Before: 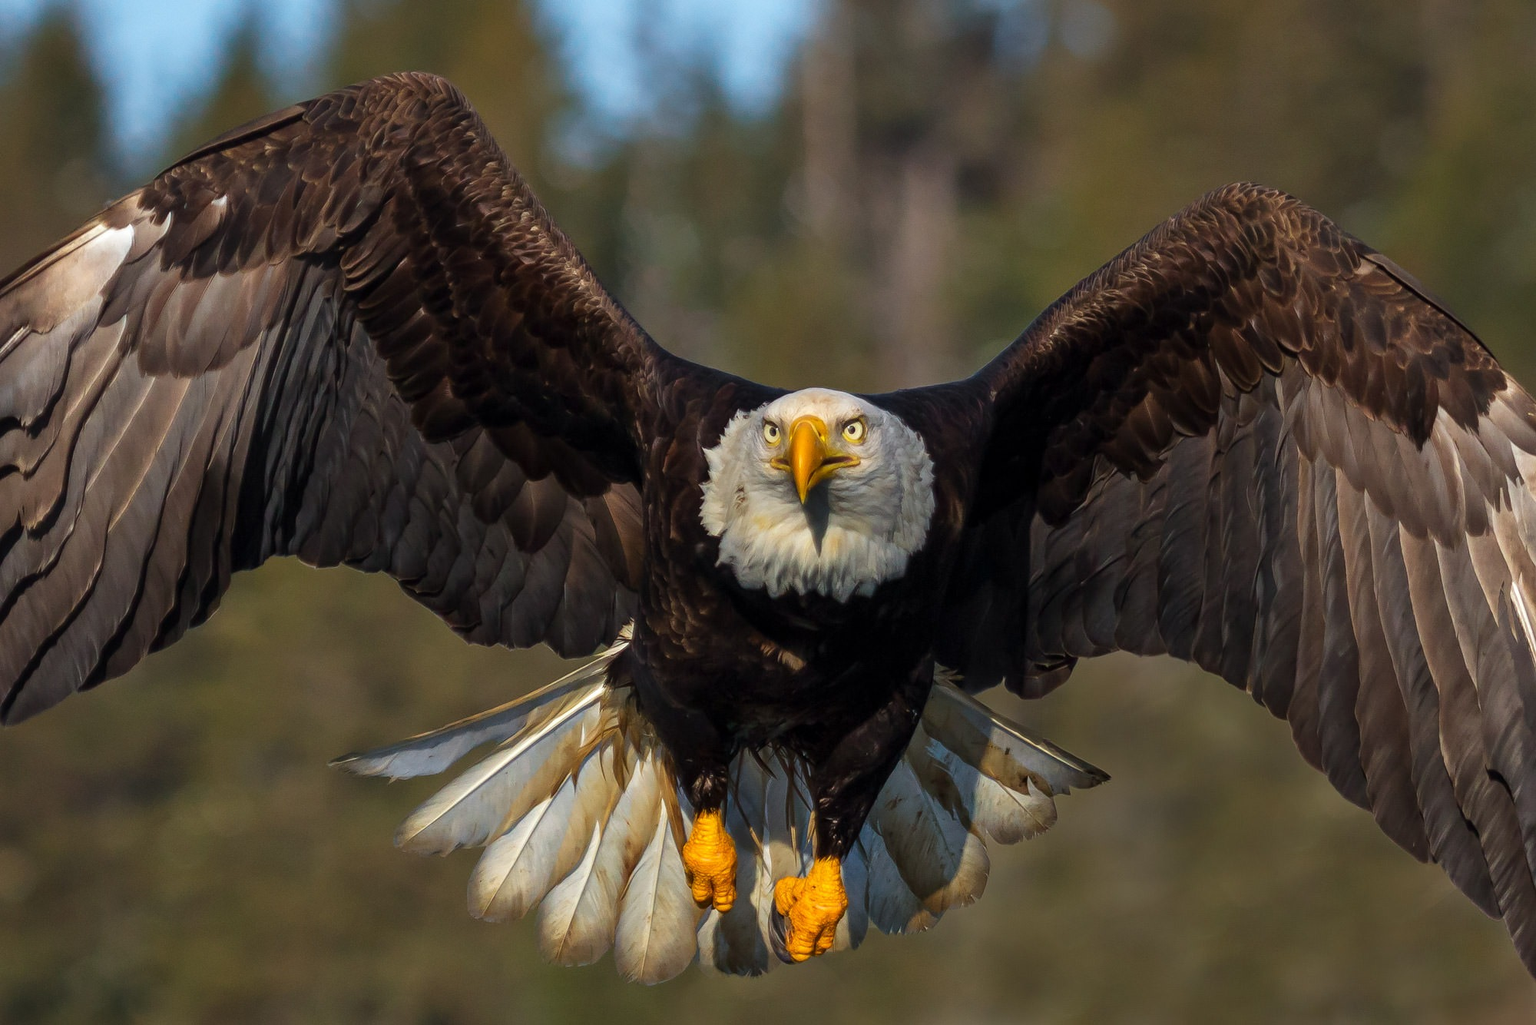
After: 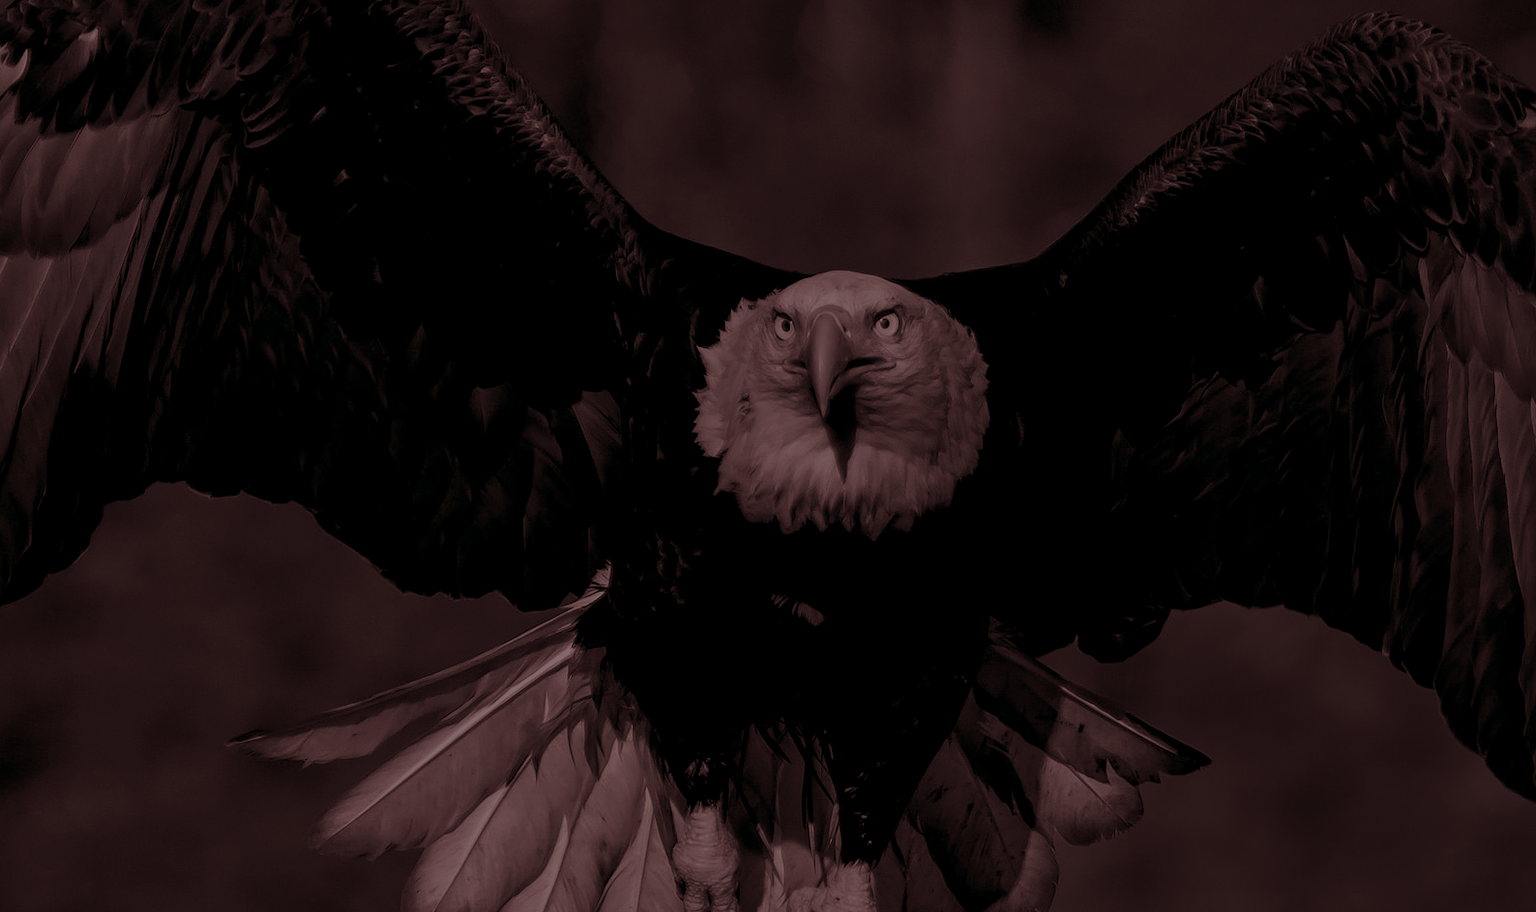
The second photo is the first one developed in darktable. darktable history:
crop: left 9.712%, top 16.928%, right 10.845%, bottom 12.332%
exposure: black level correction 0, exposure 0.7 EV, compensate exposure bias true, compensate highlight preservation false
split-toning: highlights › hue 180°
color contrast: green-magenta contrast 0.85, blue-yellow contrast 1.25, unbound 0
colorize: hue 90°, saturation 19%, lightness 1.59%, version 1
